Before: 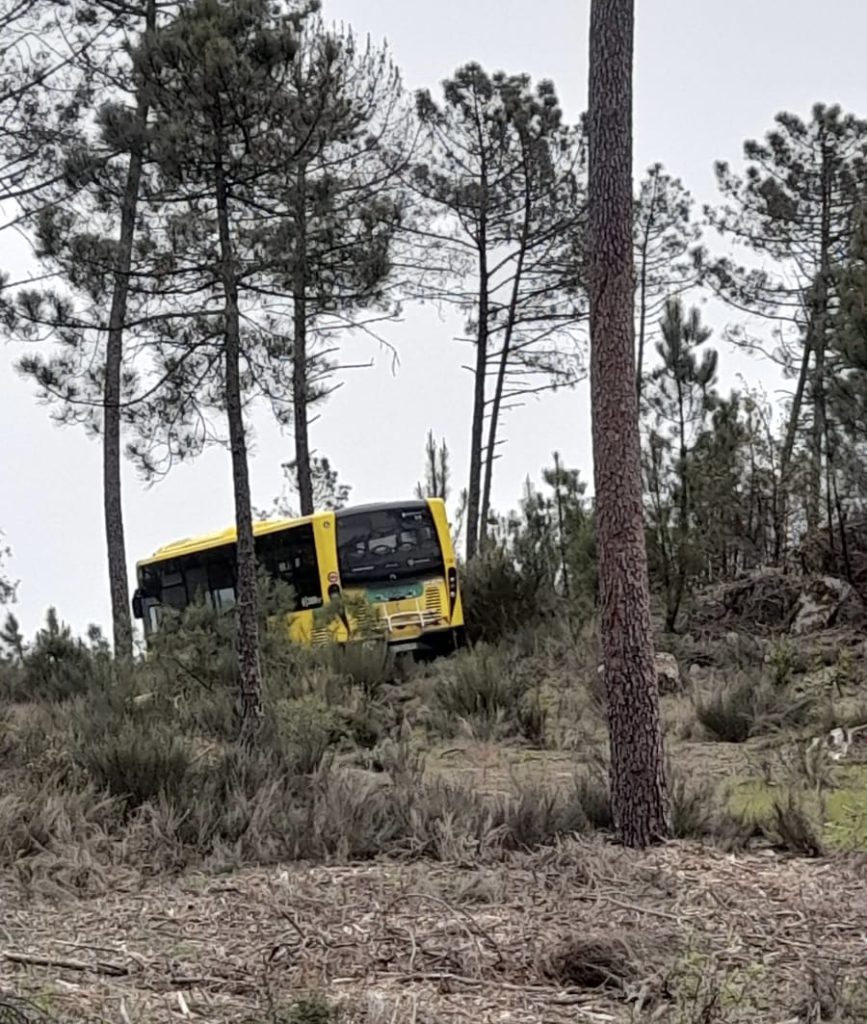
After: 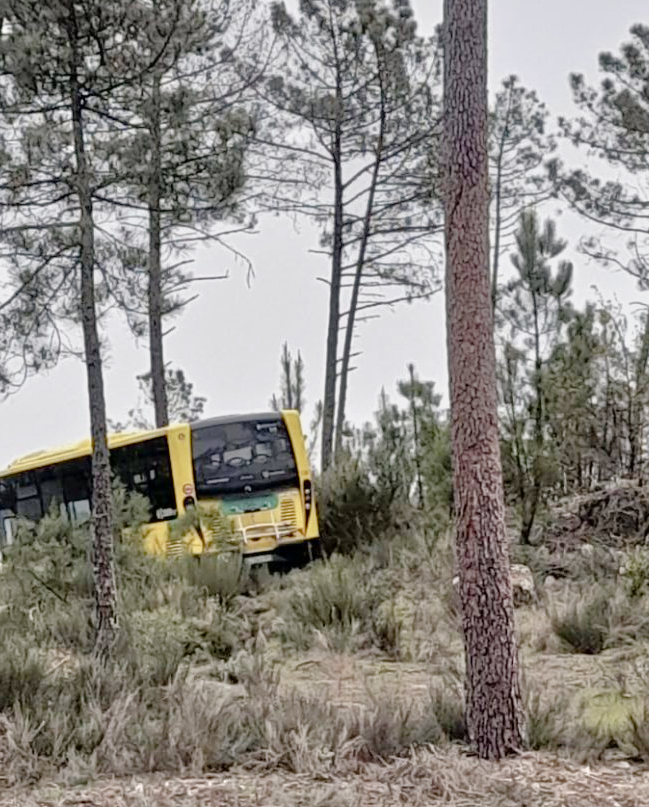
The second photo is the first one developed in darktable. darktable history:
tone equalizer: -7 EV 0.15 EV, -6 EV 0.6 EV, -5 EV 1.15 EV, -4 EV 1.33 EV, -3 EV 1.15 EV, -2 EV 0.6 EV, -1 EV 0.15 EV, mask exposure compensation -0.5 EV
crop: left 16.768%, top 8.653%, right 8.362%, bottom 12.485%
color balance rgb: shadows lift › chroma 1%, shadows lift › hue 113°, highlights gain › chroma 0.2%, highlights gain › hue 333°, perceptual saturation grading › global saturation 20%, perceptual saturation grading › highlights -50%, perceptual saturation grading › shadows 25%, contrast -10%
